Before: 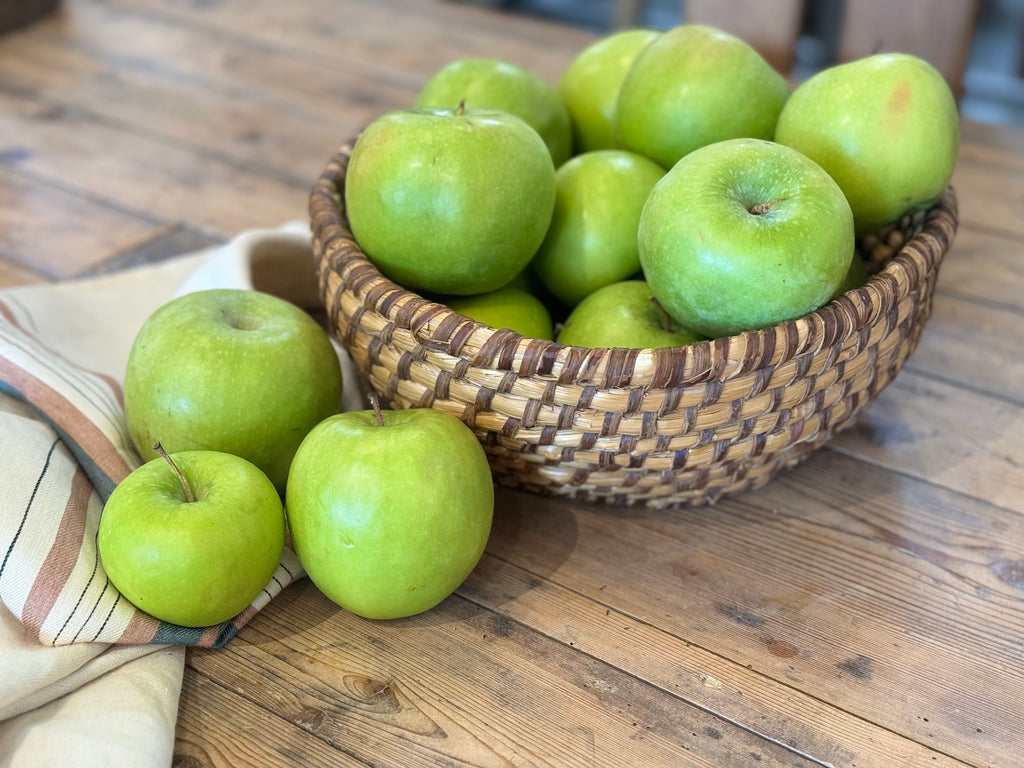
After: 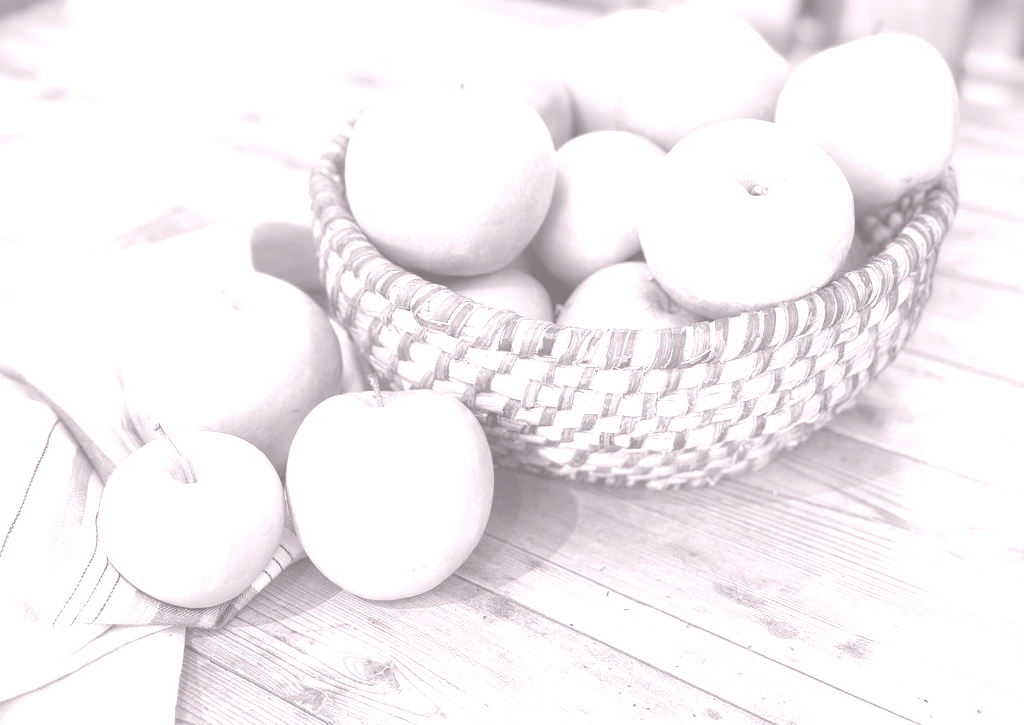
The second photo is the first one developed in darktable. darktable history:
colorize: hue 25.2°, saturation 83%, source mix 82%, lightness 79%, version 1
crop and rotate: top 2.479%, bottom 3.018%
